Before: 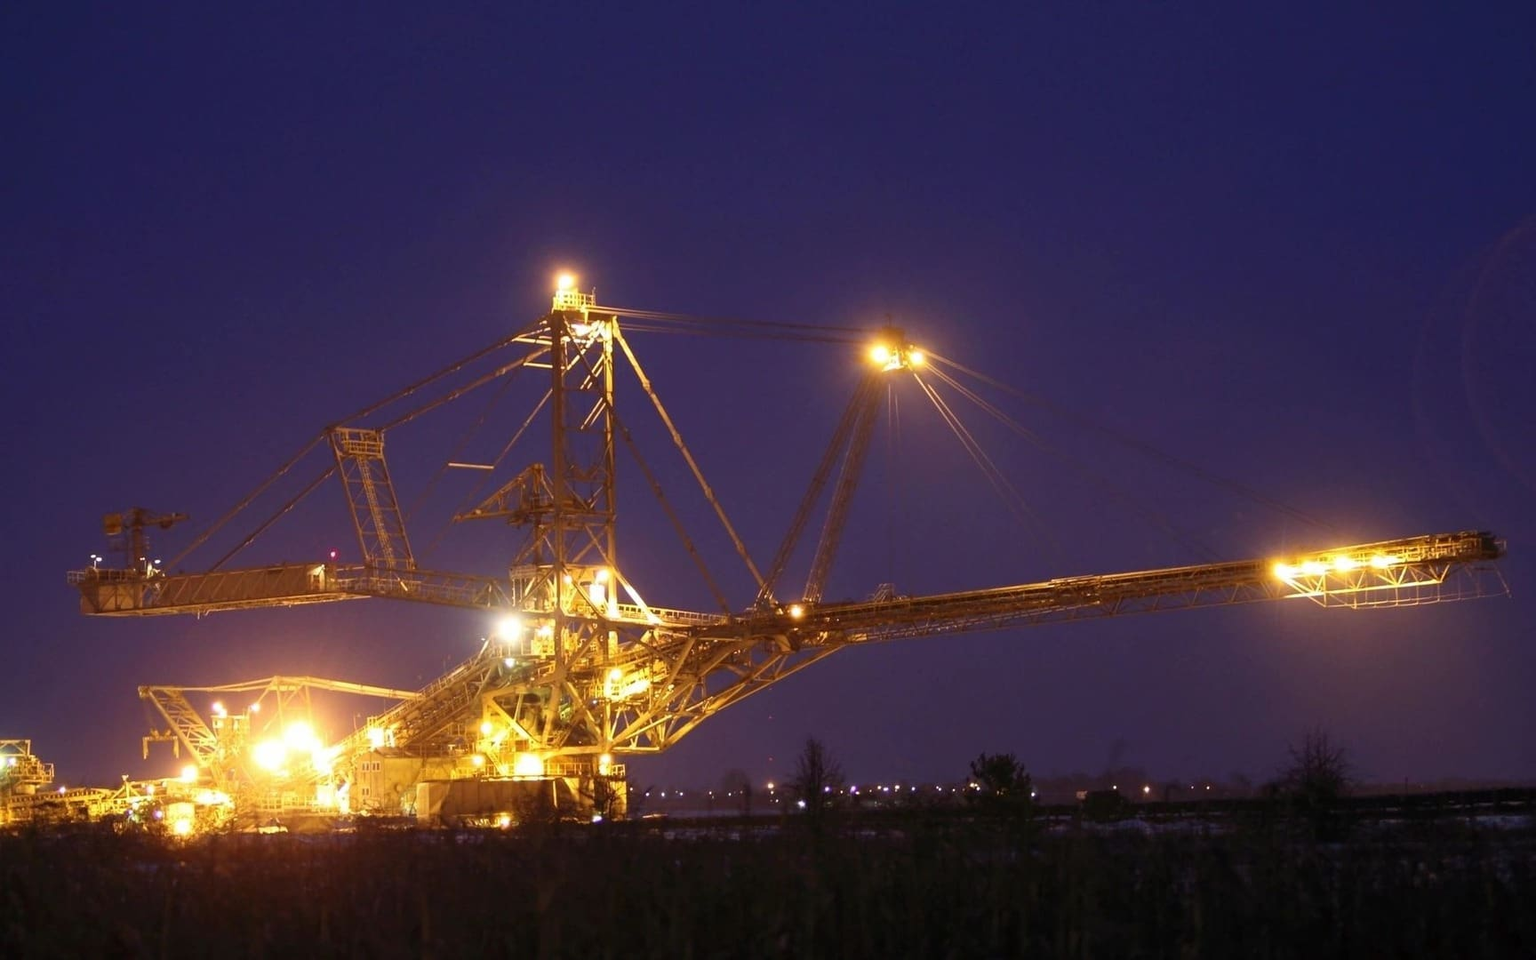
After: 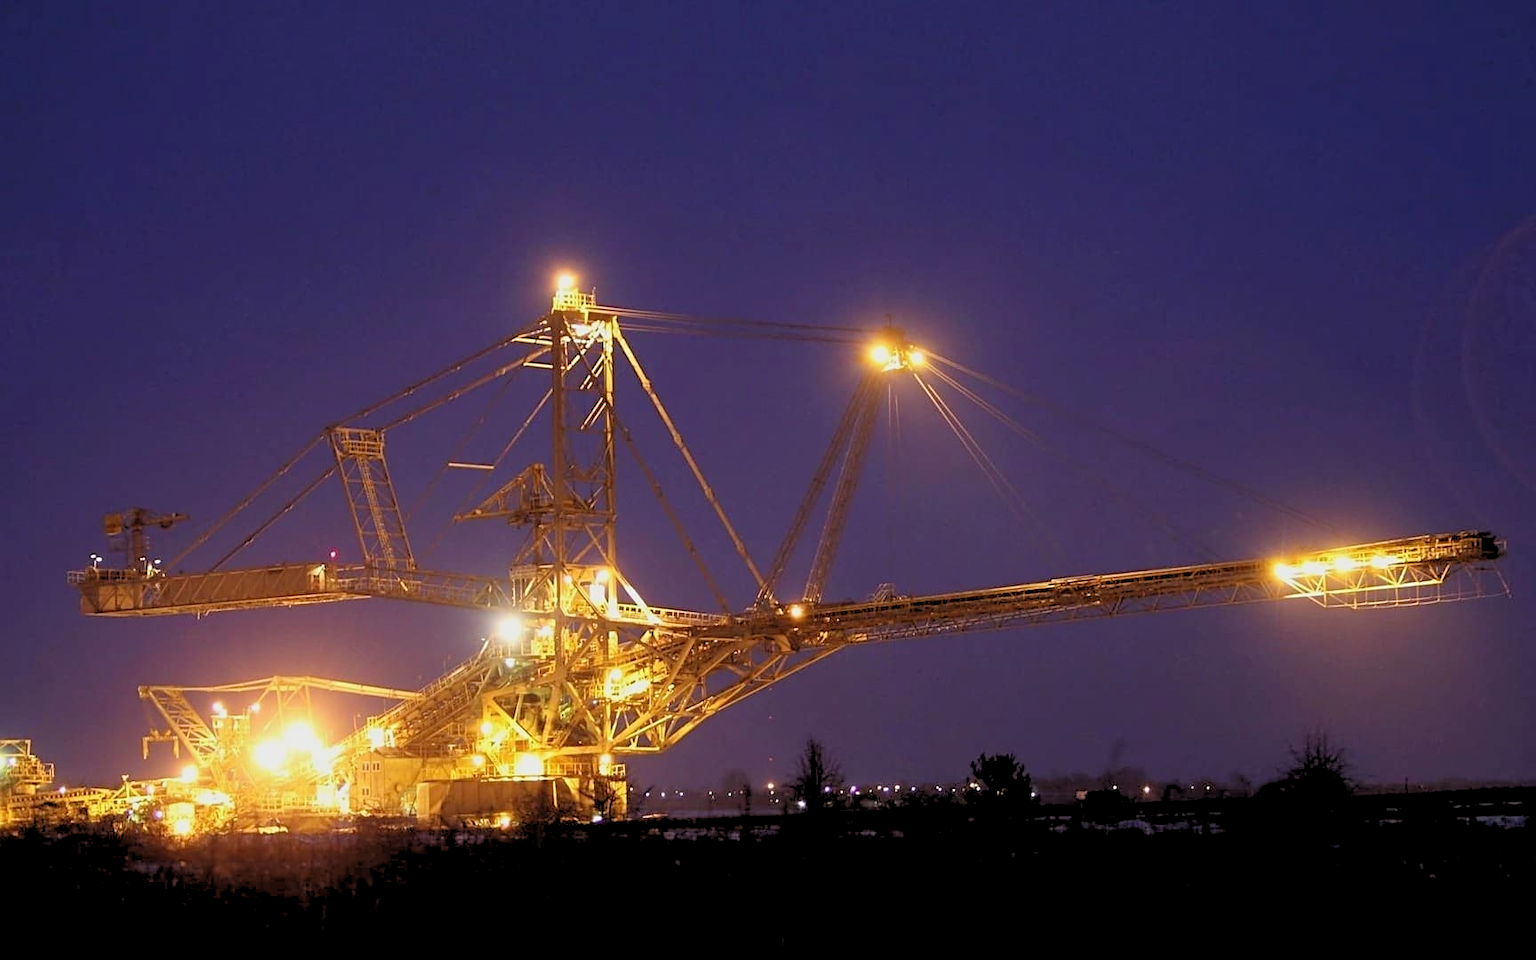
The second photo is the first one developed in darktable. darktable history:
sharpen: on, module defaults
rgb levels: preserve colors sum RGB, levels [[0.038, 0.433, 0.934], [0, 0.5, 1], [0, 0.5, 1]]
